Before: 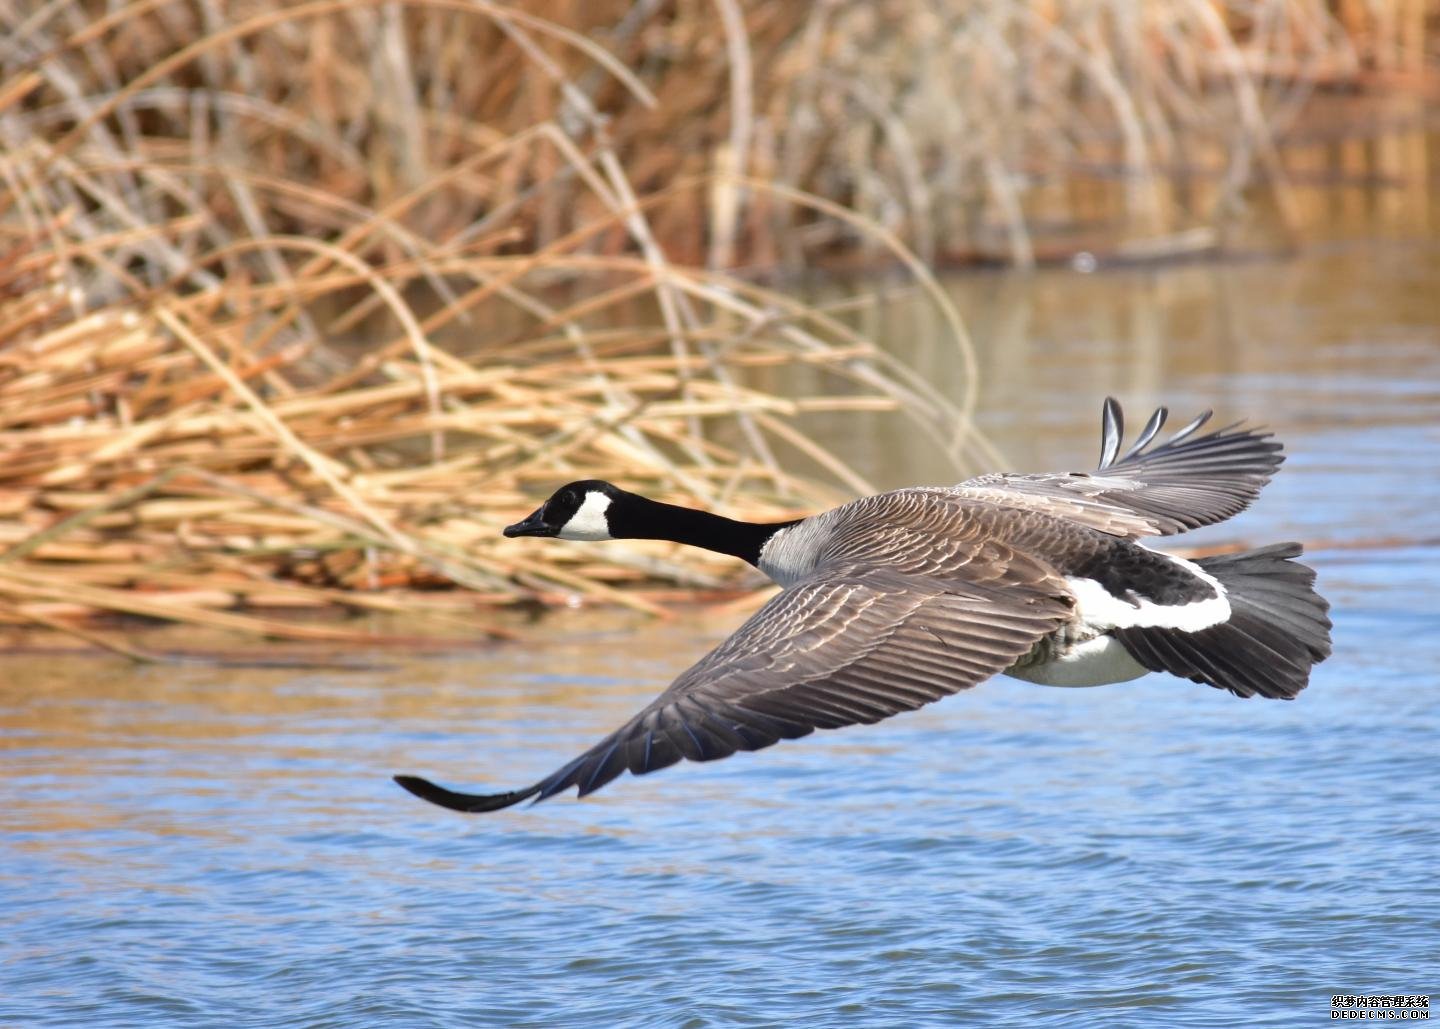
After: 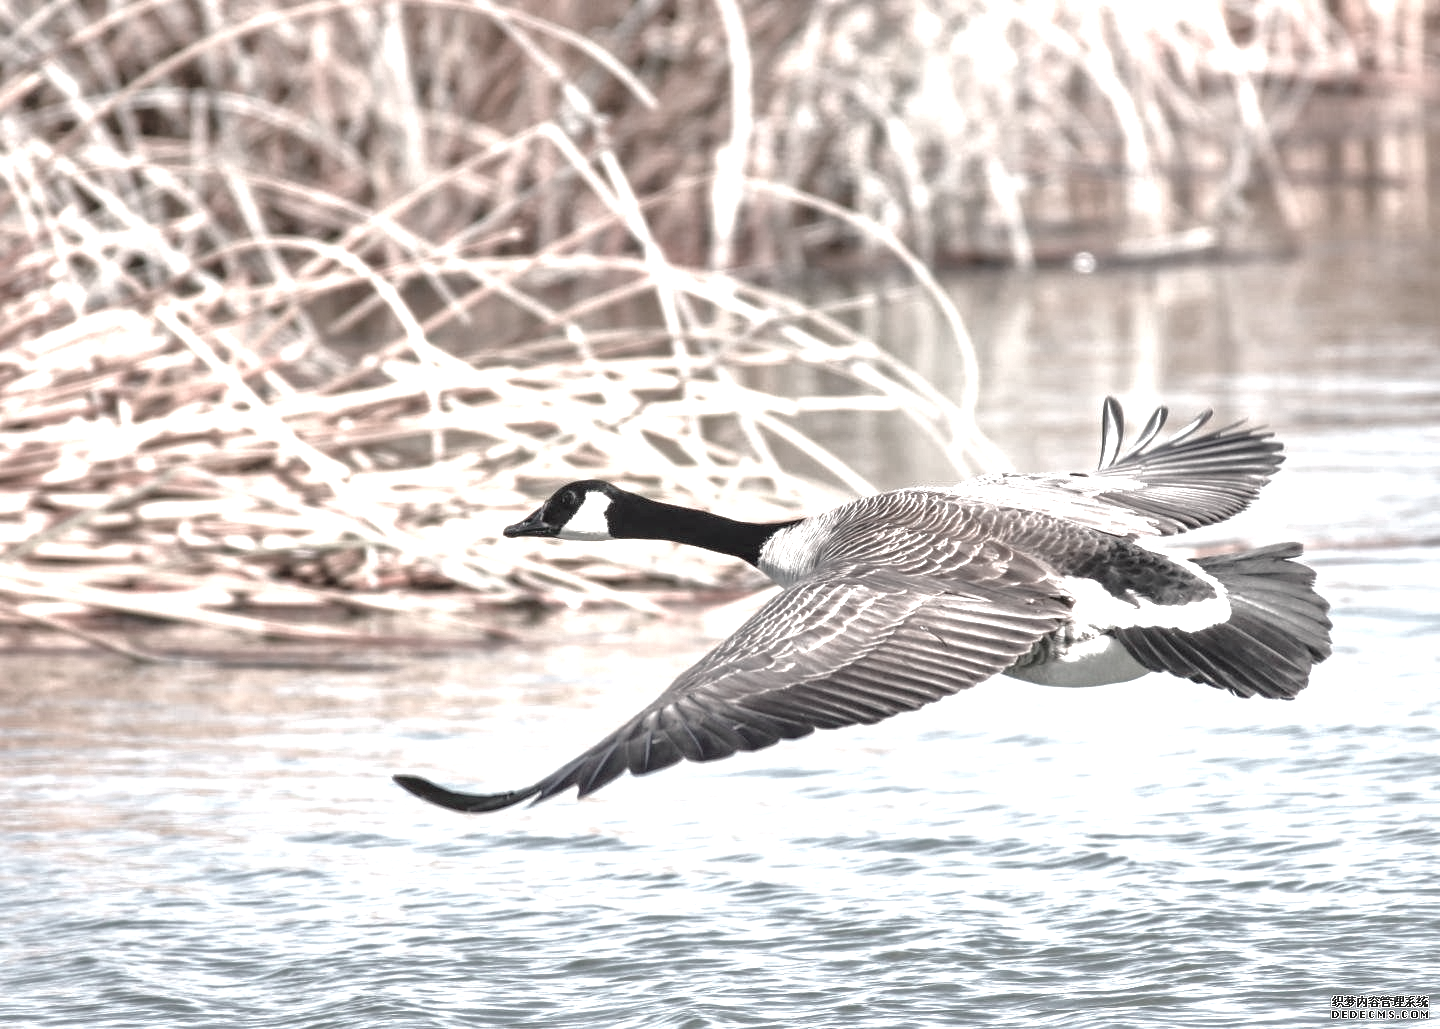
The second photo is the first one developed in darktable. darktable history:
color contrast: green-magenta contrast 0.3, blue-yellow contrast 0.15
local contrast: detail 130%
shadows and highlights: shadows 10, white point adjustment 1, highlights -40
color balance rgb: shadows lift › chroma 3%, shadows lift › hue 240.84°, highlights gain › chroma 3%, highlights gain › hue 73.2°, global offset › luminance -0.5%, perceptual saturation grading › global saturation 20%, perceptual saturation grading › highlights -25%, perceptual saturation grading › shadows 50%, global vibrance 25.26%
exposure: black level correction 0, exposure 1.1 EV, compensate exposure bias true, compensate highlight preservation false
